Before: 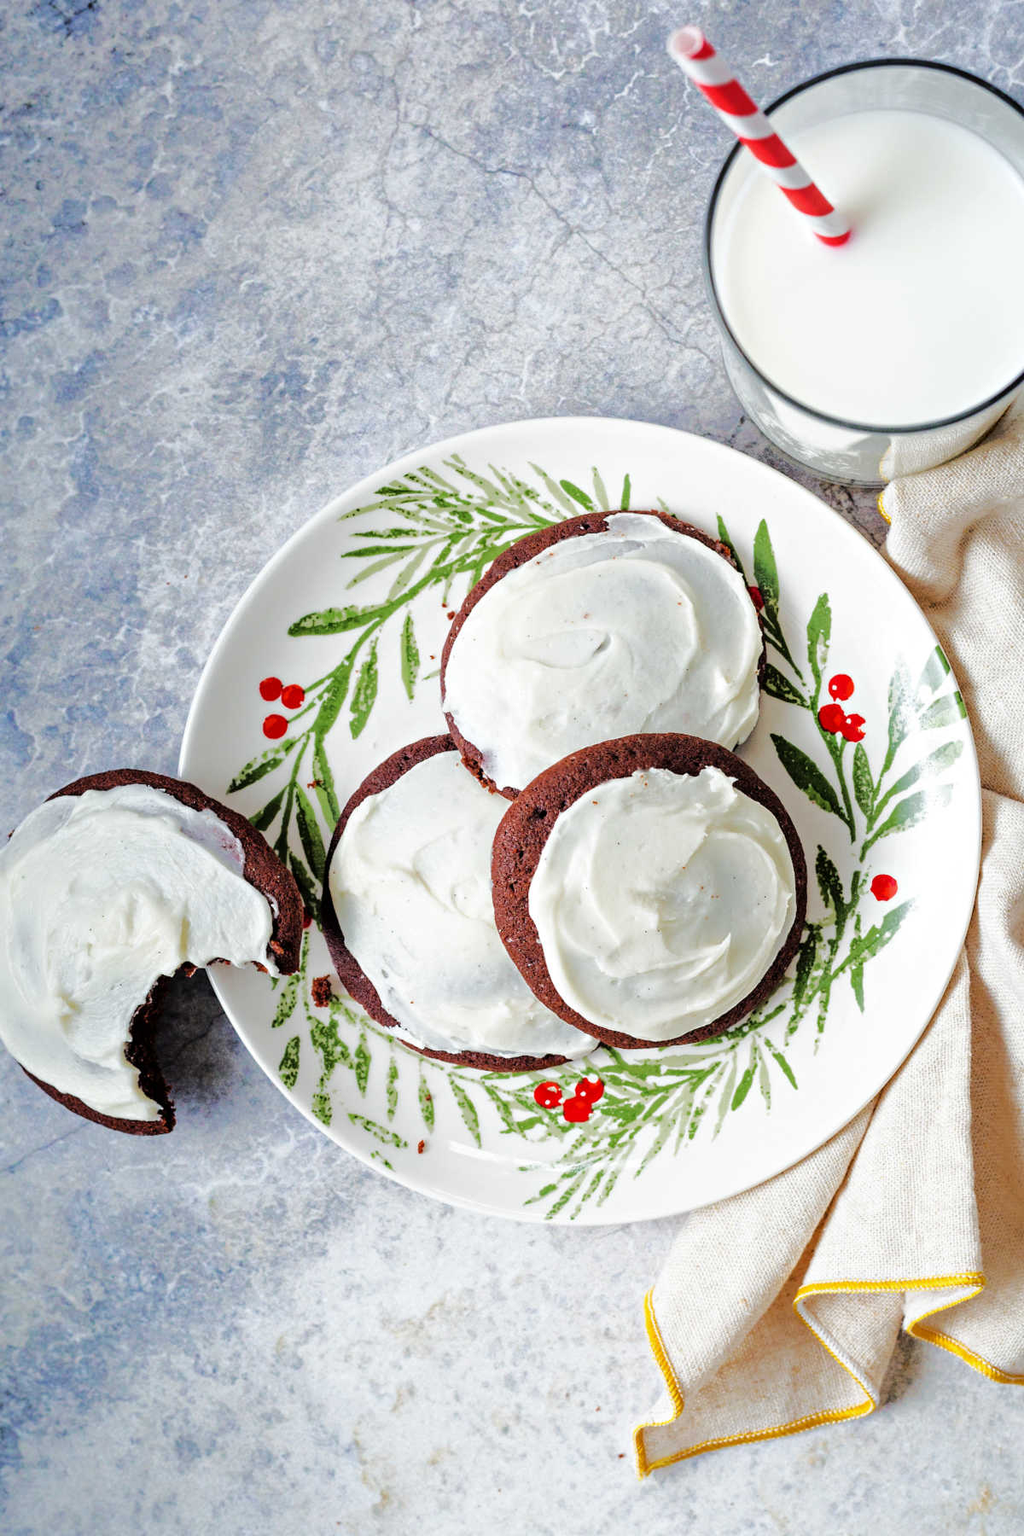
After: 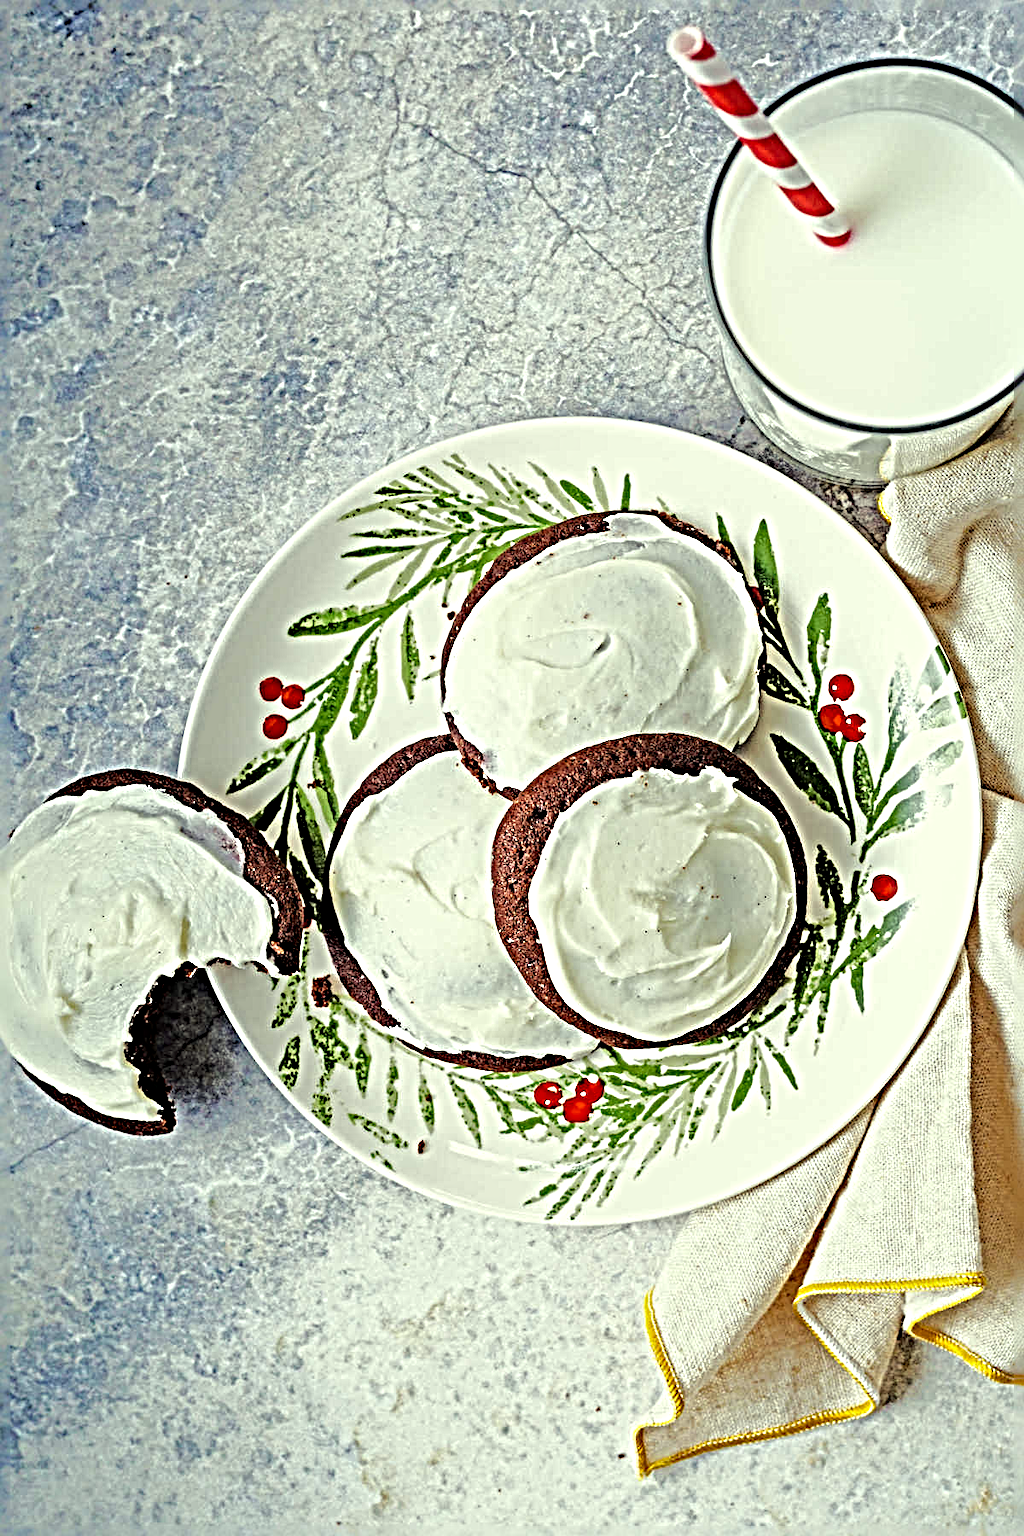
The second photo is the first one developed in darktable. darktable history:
color correction: highlights a* -5.87, highlights b* 10.98
sharpen: radius 6.265, amount 1.785, threshold 0.14
